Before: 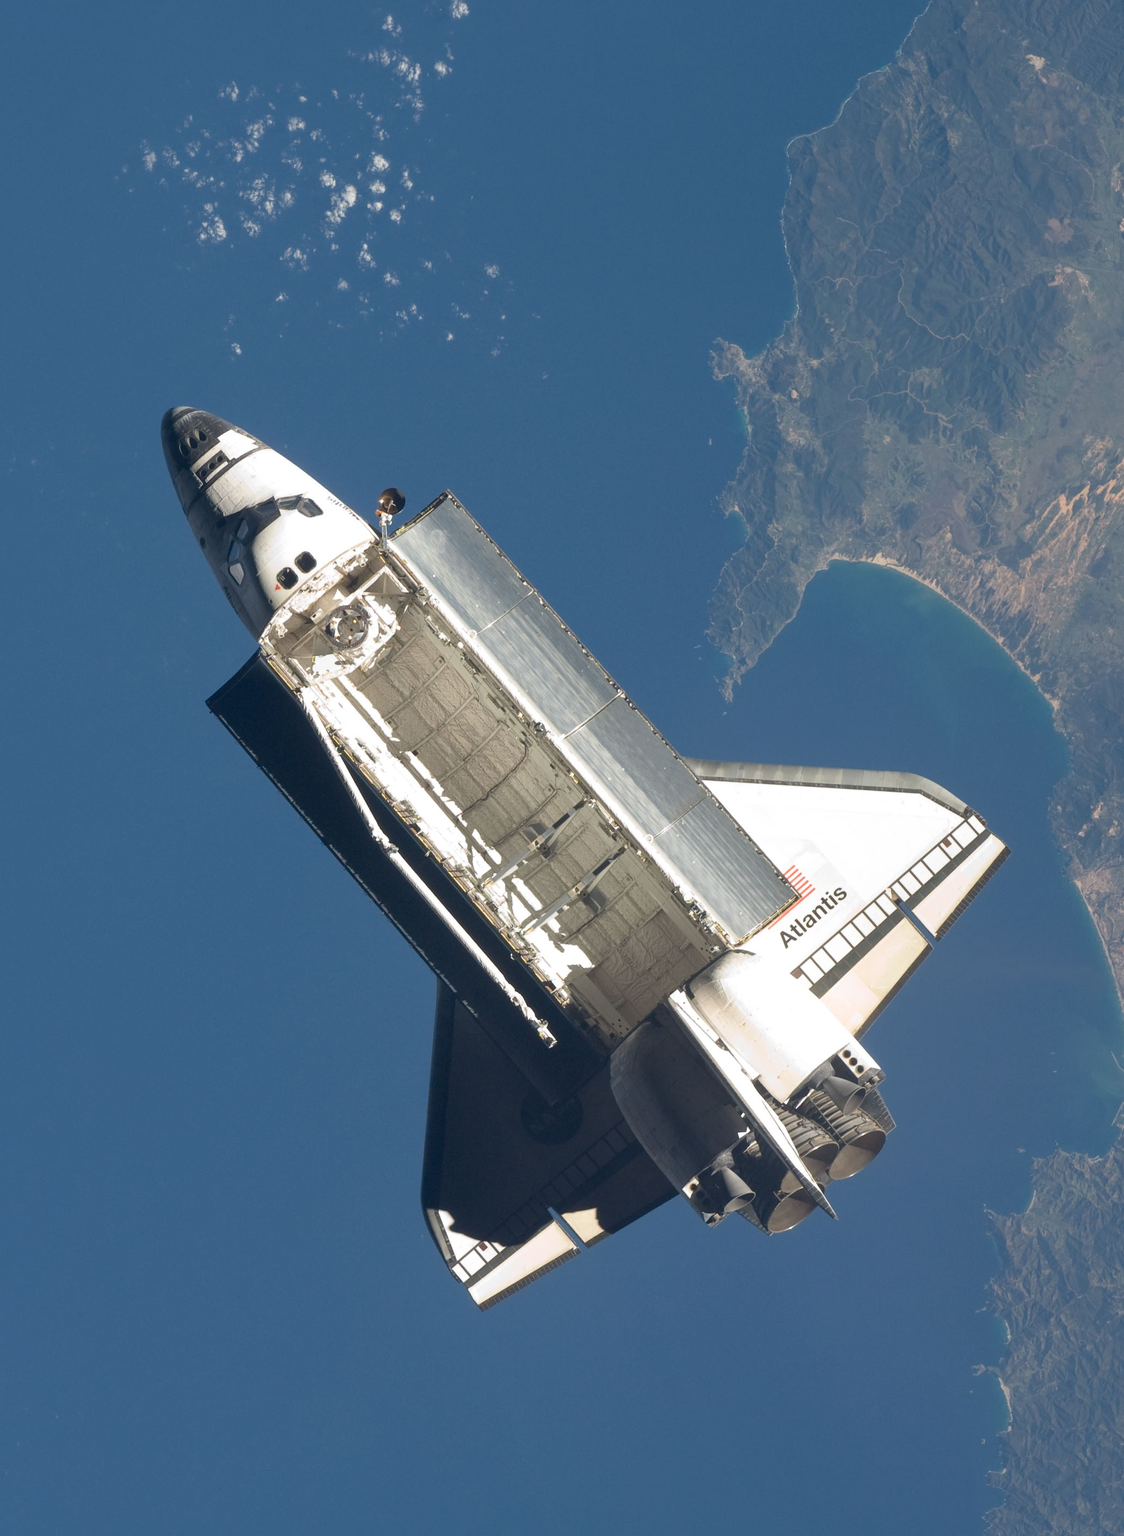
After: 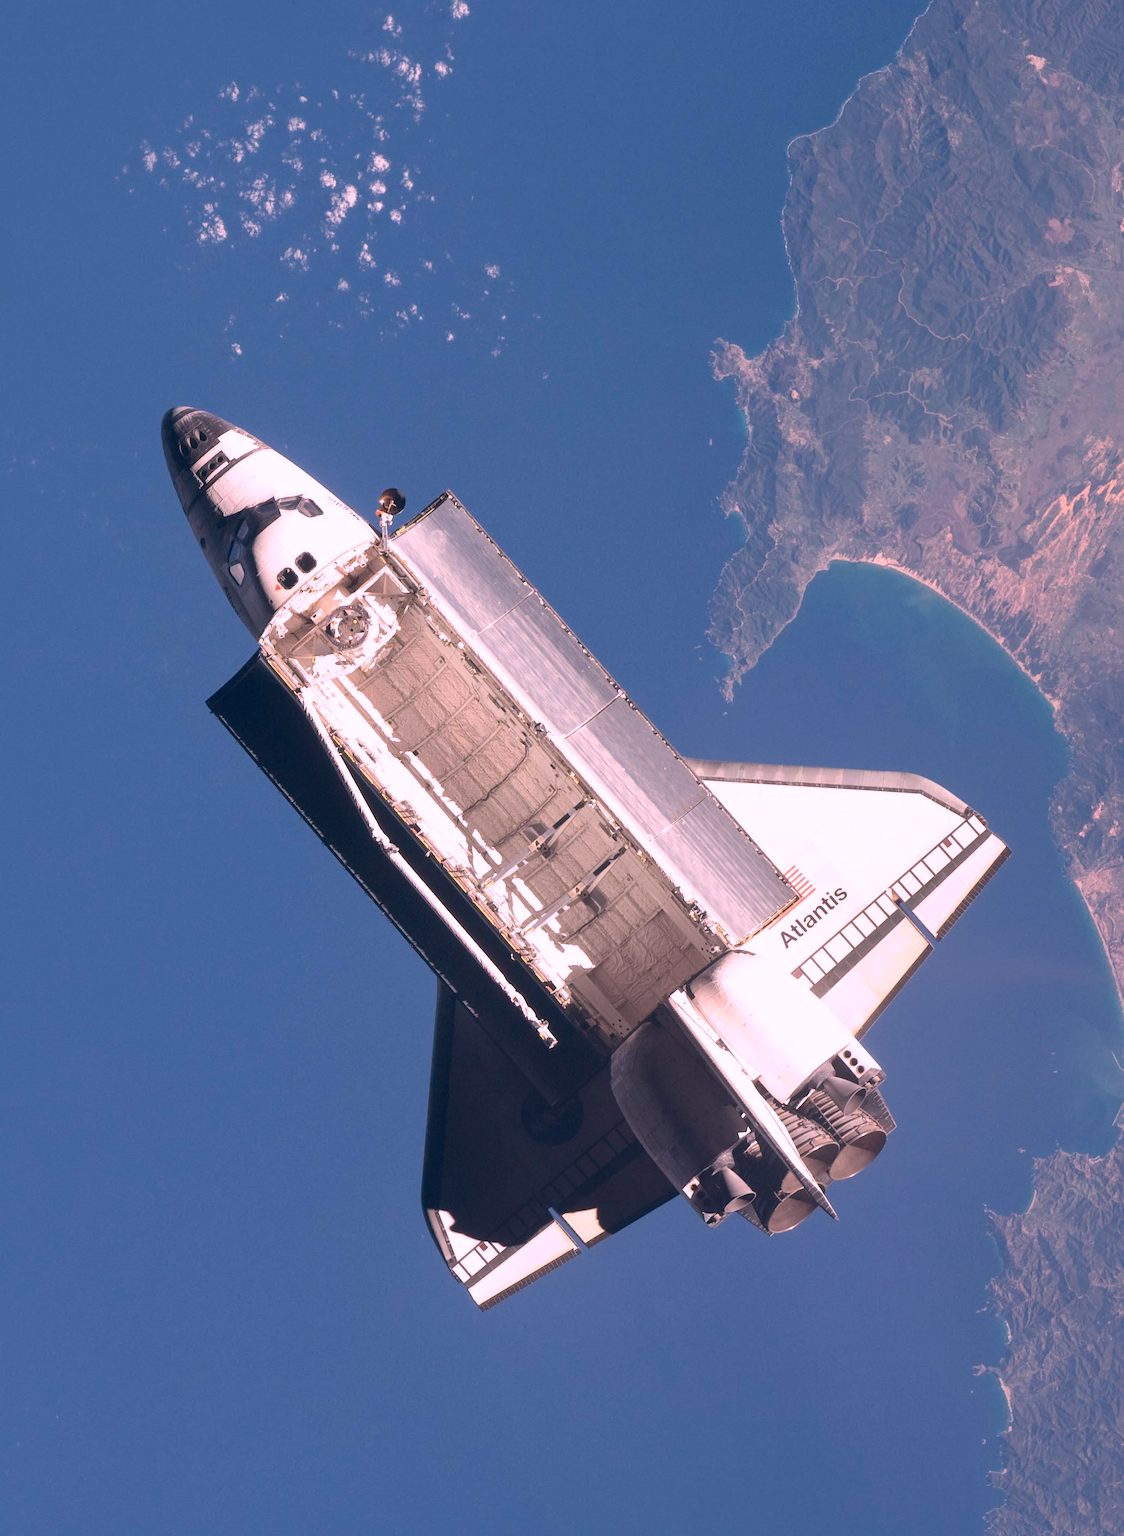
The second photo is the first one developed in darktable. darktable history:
tone curve: curves: ch0 [(0, 0.01) (0.037, 0.032) (0.131, 0.108) (0.275, 0.258) (0.483, 0.512) (0.61, 0.661) (0.696, 0.742) (0.792, 0.834) (0.911, 0.936) (0.997, 0.995)]; ch1 [(0, 0) (0.308, 0.29) (0.425, 0.411) (0.503, 0.502) (0.551, 0.563) (0.683, 0.706) (0.746, 0.77) (1, 1)]; ch2 [(0, 0) (0.246, 0.233) (0.36, 0.352) (0.415, 0.415) (0.485, 0.487) (0.502, 0.502) (0.525, 0.523) (0.545, 0.552) (0.587, 0.6) (0.636, 0.652) (0.711, 0.729) (0.845, 0.855) (0.998, 0.977)], color space Lab, independent channels, preserve colors none
white balance: red 1.188, blue 1.11
